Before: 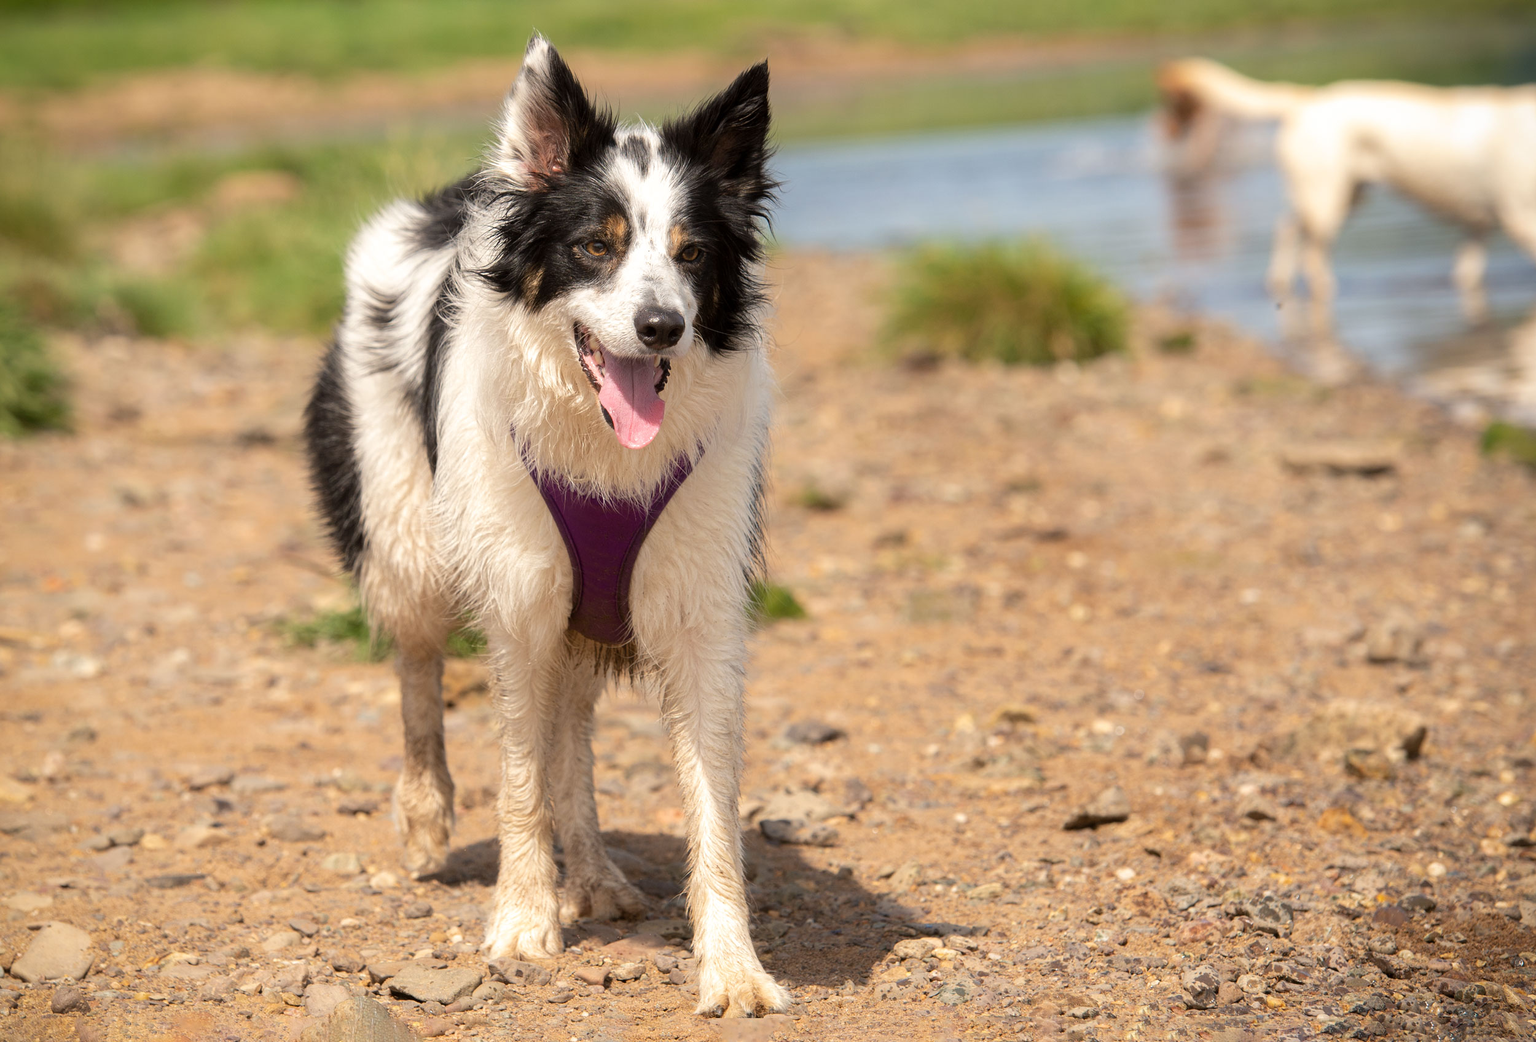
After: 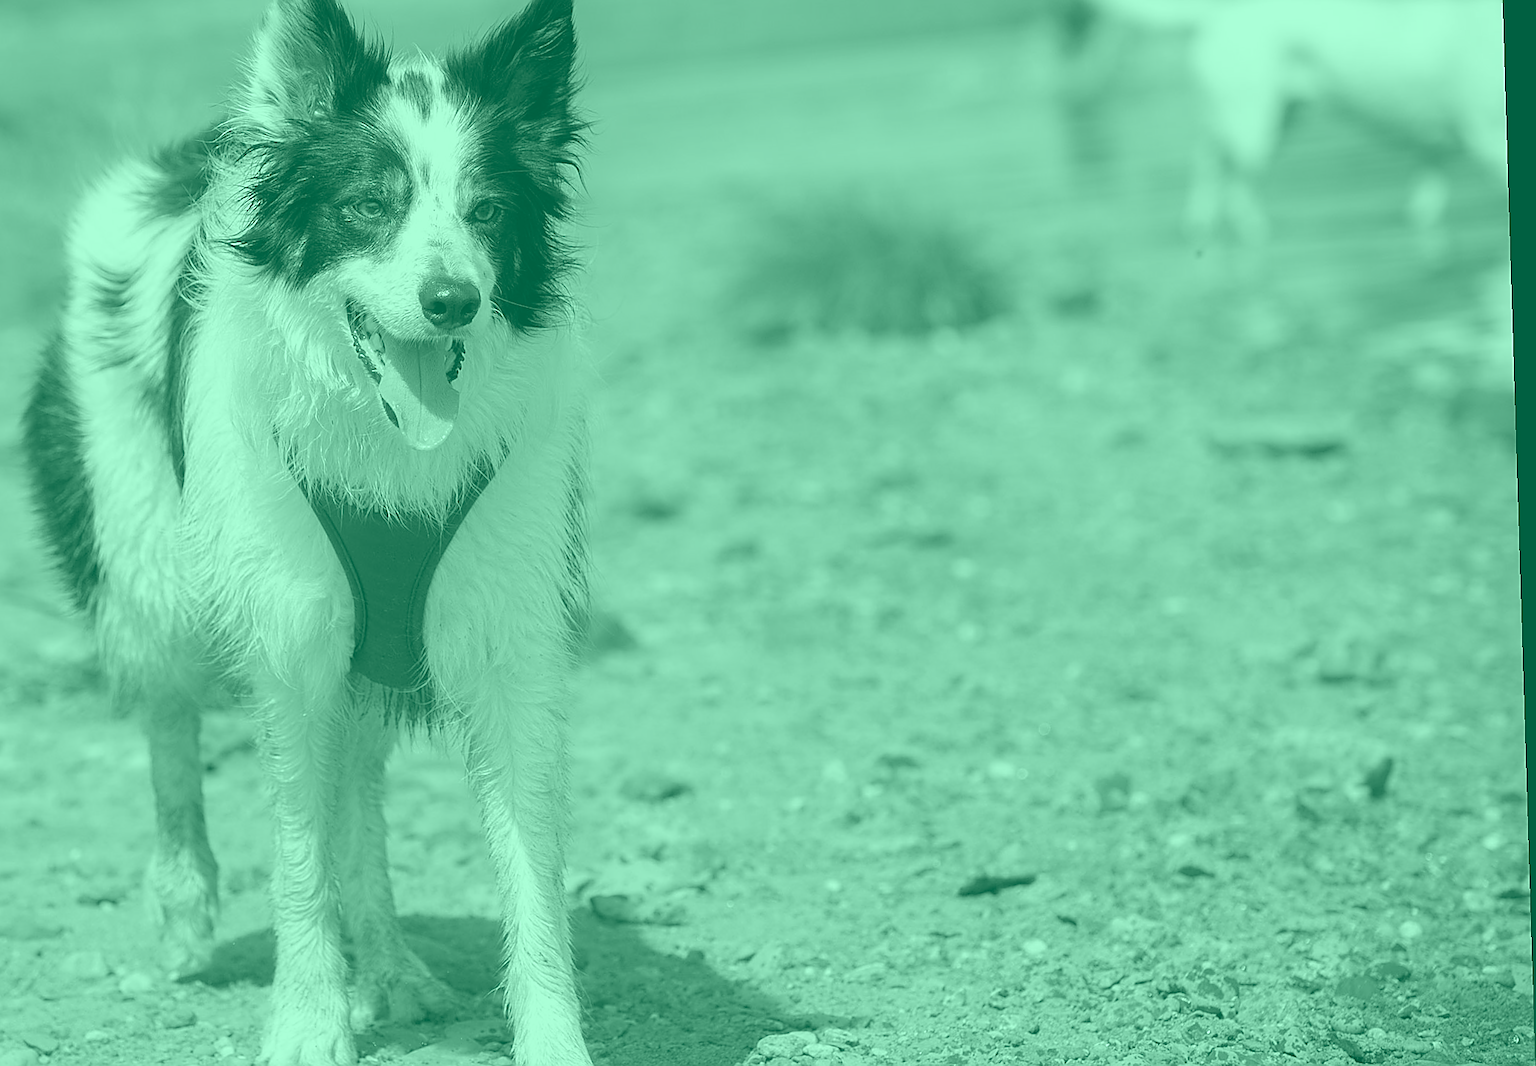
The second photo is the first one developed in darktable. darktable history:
crop: left 19.159%, top 9.58%, bottom 9.58%
sharpen: radius 1.4, amount 1.25, threshold 0.7
exposure: exposure 0.6 EV, compensate highlight preservation false
rotate and perspective: rotation -1.77°, lens shift (horizontal) 0.004, automatic cropping off
colorize: hue 147.6°, saturation 65%, lightness 21.64%
